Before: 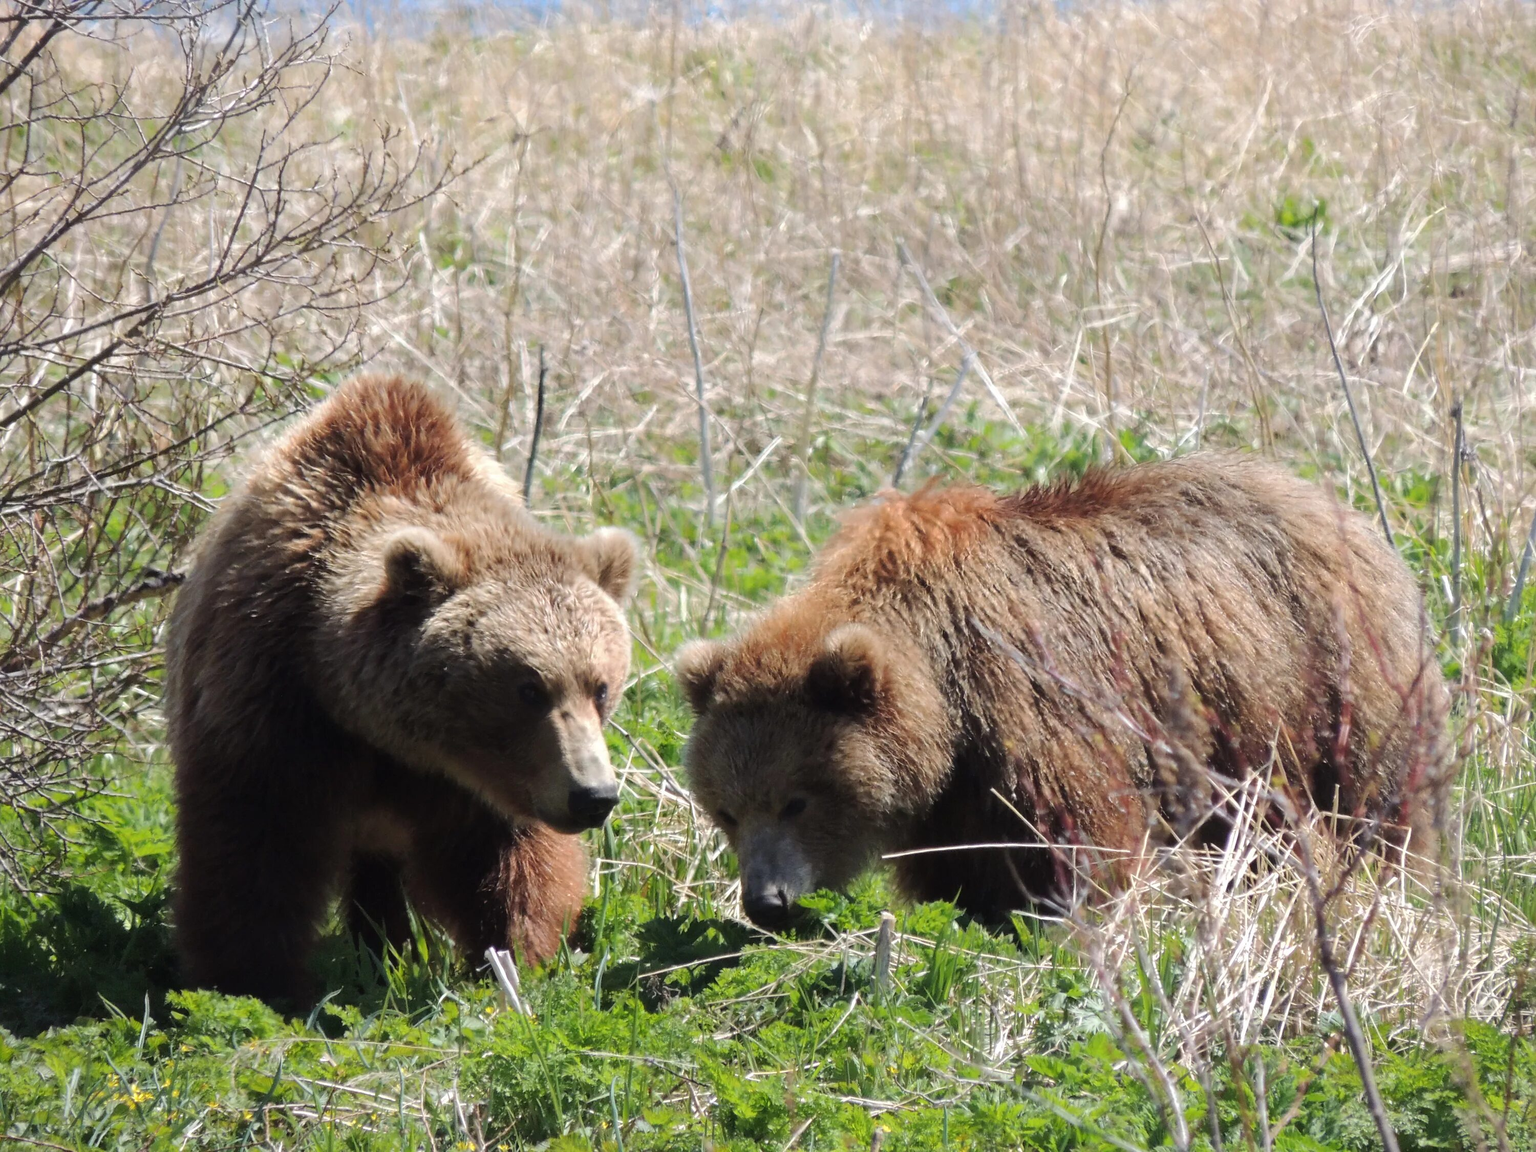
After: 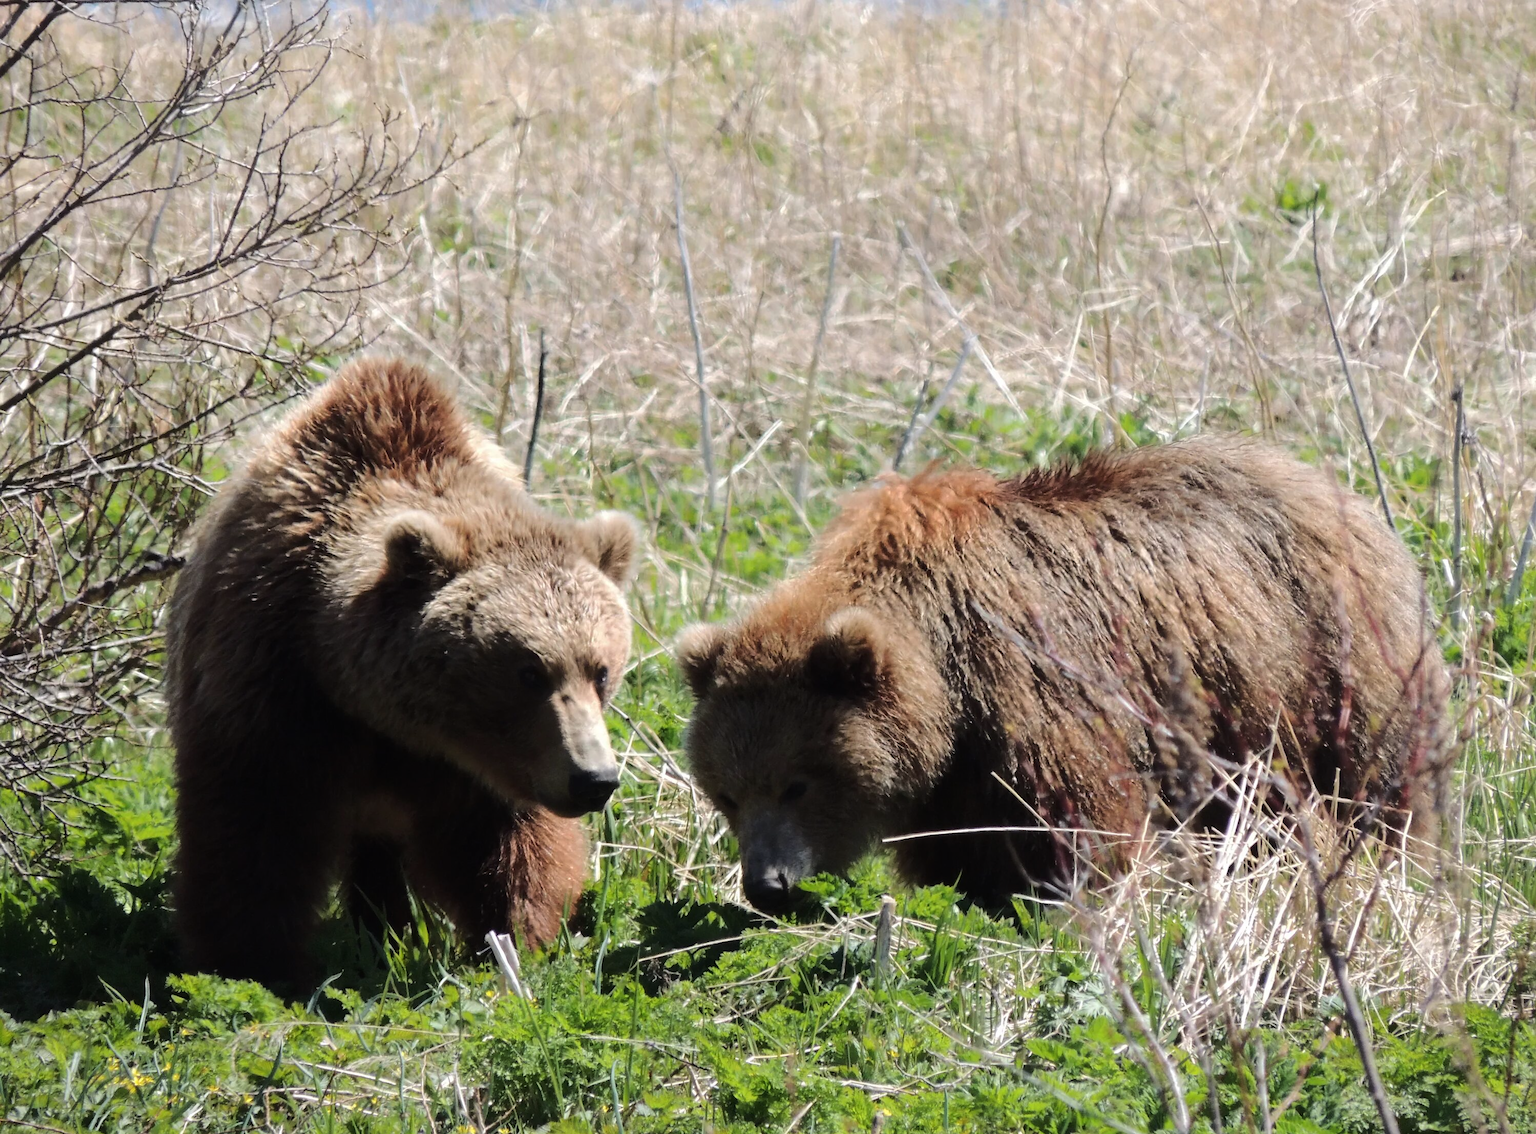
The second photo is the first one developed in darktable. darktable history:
color correction: highlights b* -0.005, saturation 0.987
crop: top 1.496%, right 0.01%
base curve: curves: ch0 [(0, 0) (0.073, 0.04) (0.157, 0.139) (0.492, 0.492) (0.758, 0.758) (1, 1)]
